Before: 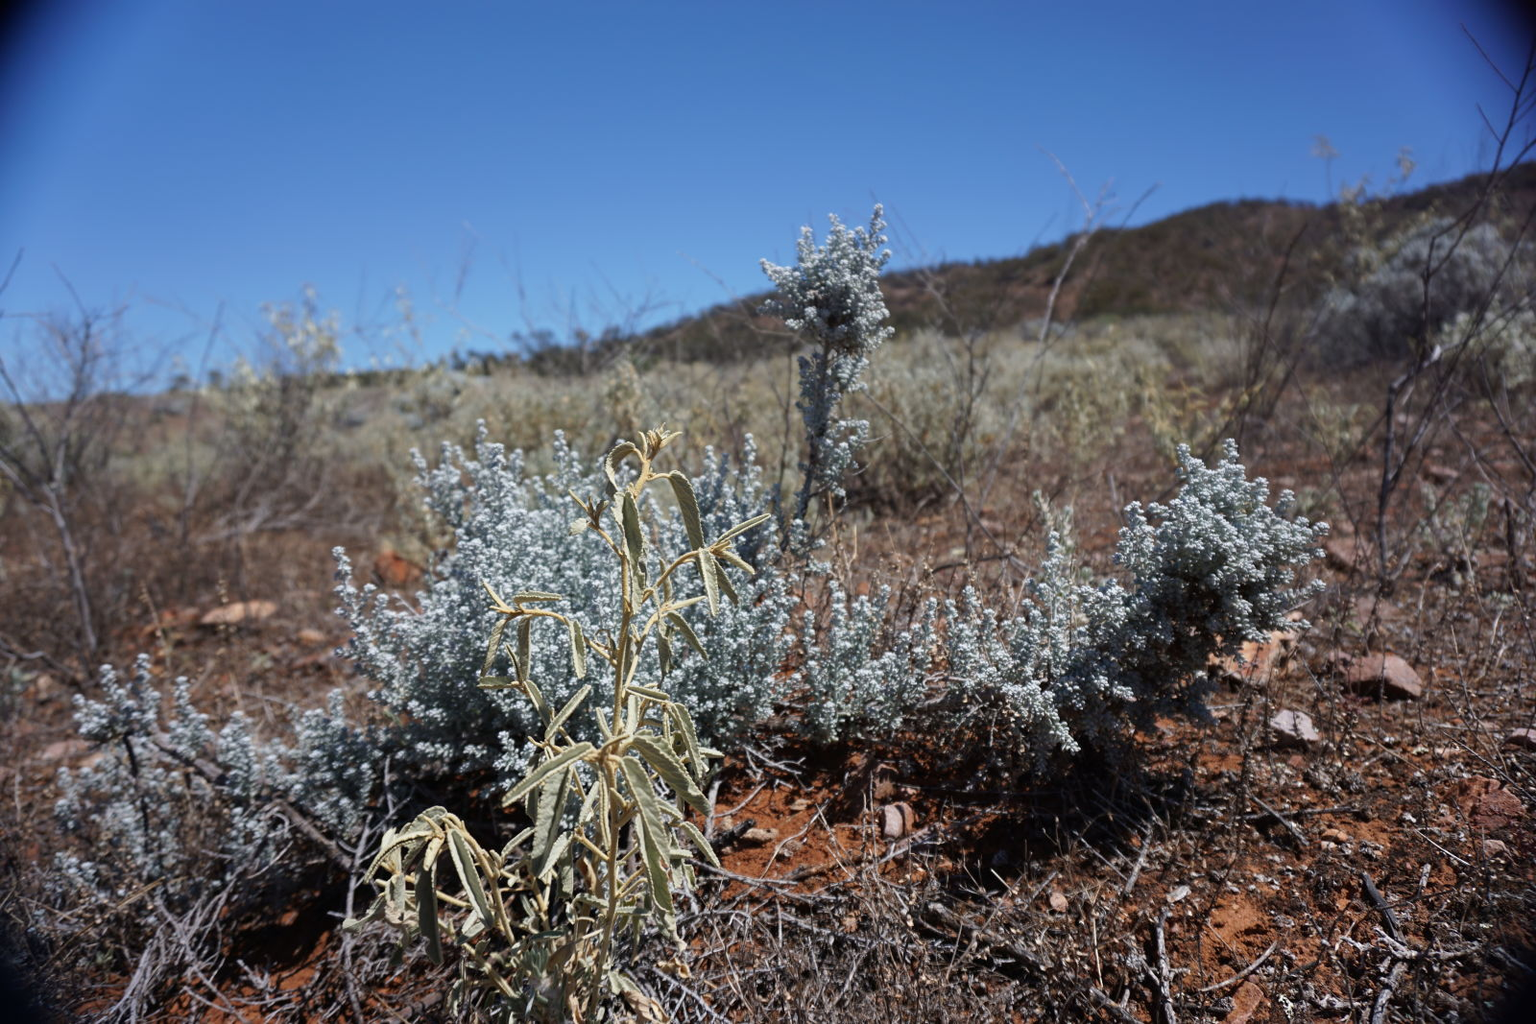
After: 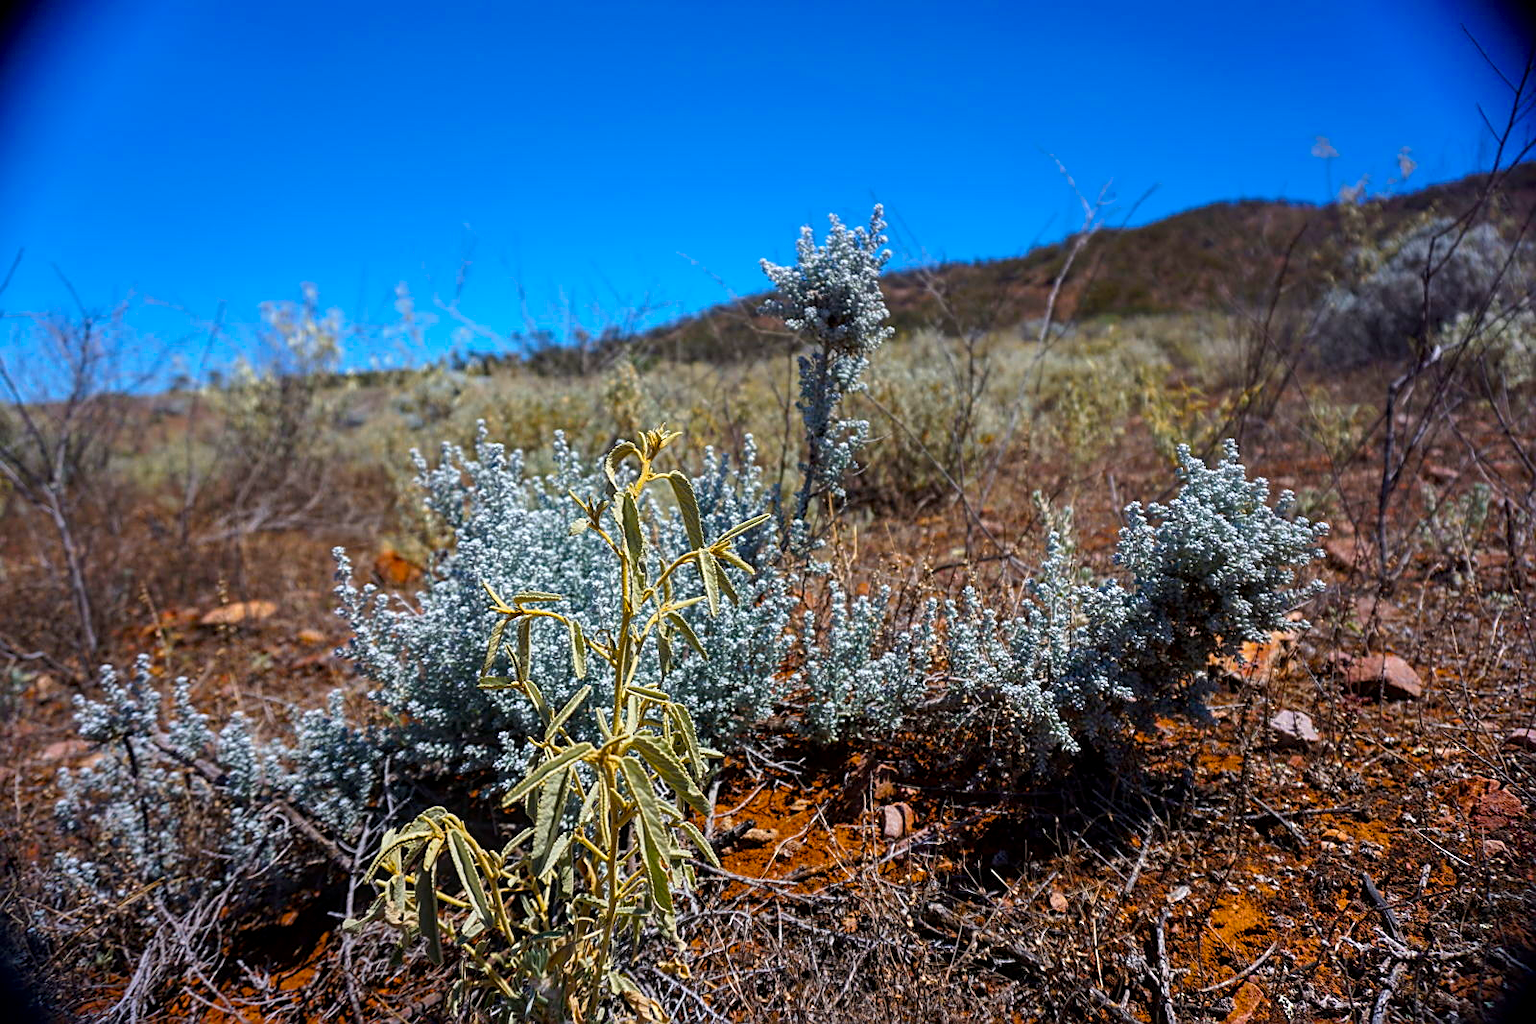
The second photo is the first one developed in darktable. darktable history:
local contrast: on, module defaults
color balance rgb: perceptual saturation grading › global saturation 65.699%, perceptual saturation grading › highlights 50.056%, perceptual saturation grading › shadows 29.604%, global vibrance 9.753%
sharpen: on, module defaults
